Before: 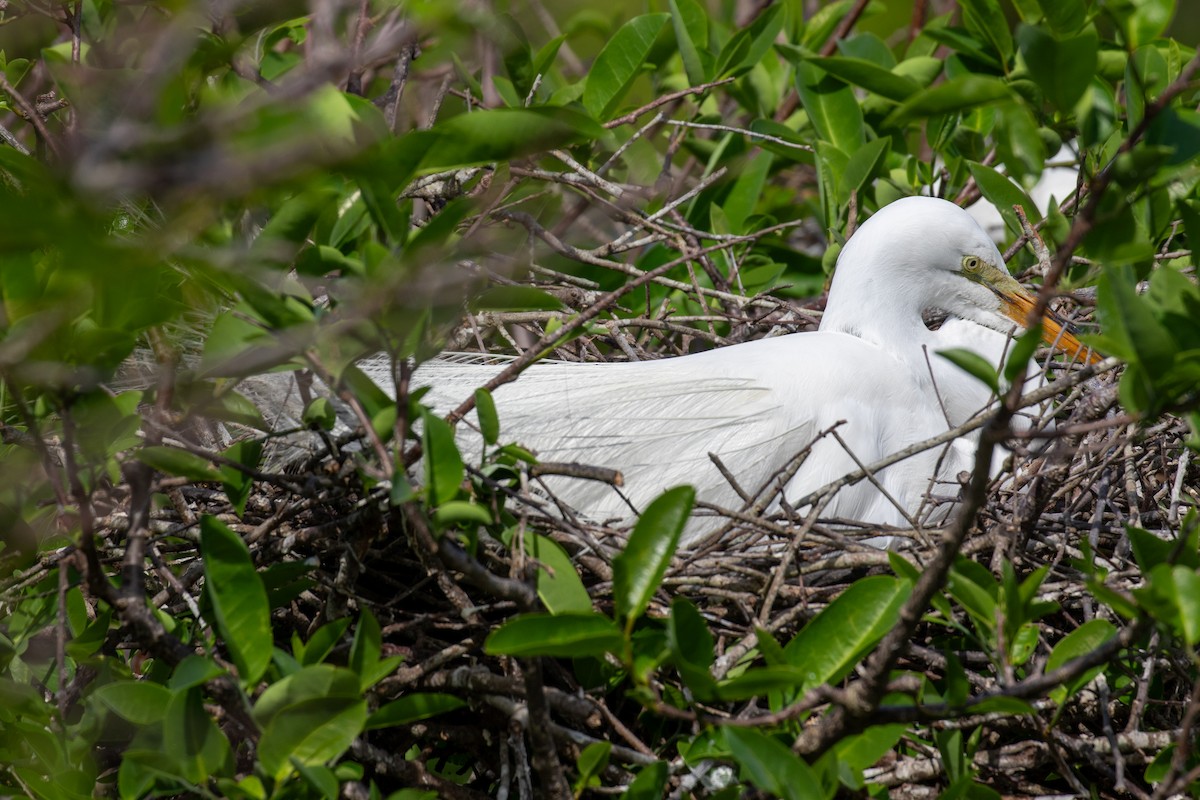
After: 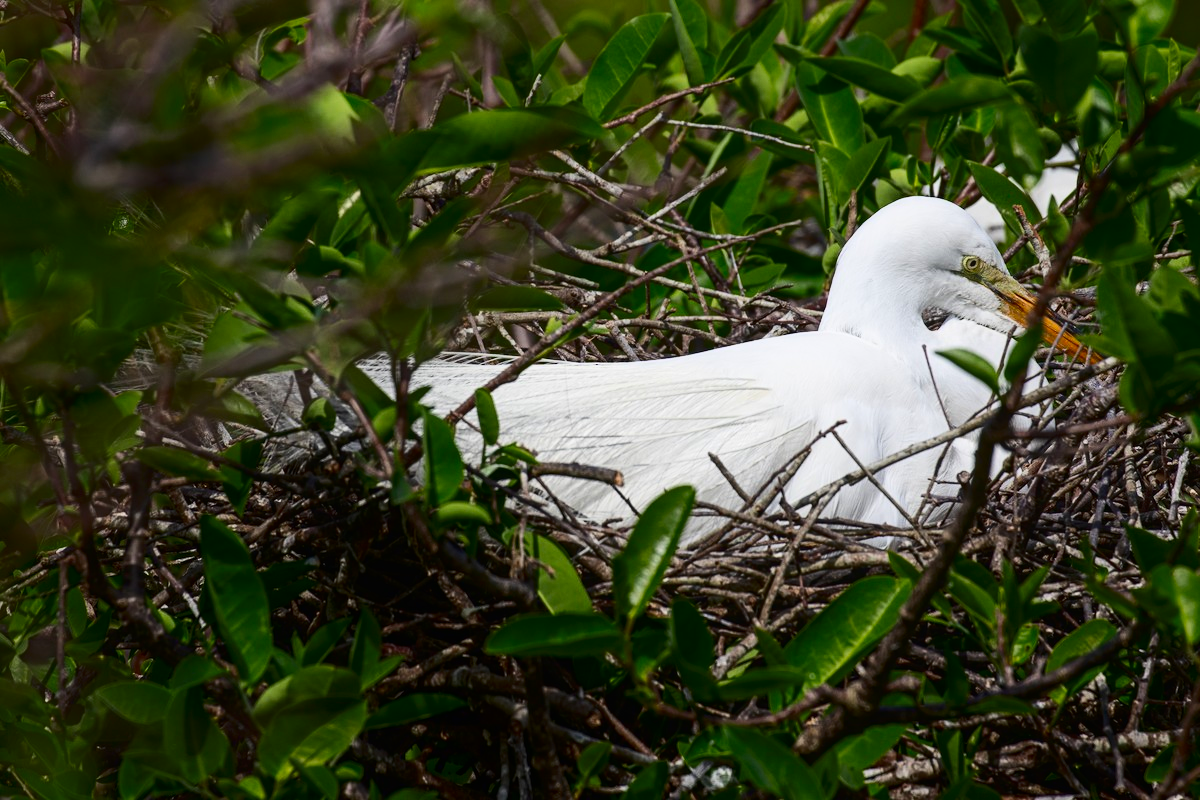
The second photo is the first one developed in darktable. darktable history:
contrast brightness saturation: contrast 0.302, brightness -0.068, saturation 0.172
contrast equalizer: octaves 7, y [[0.439, 0.44, 0.442, 0.457, 0.493, 0.498], [0.5 ×6], [0.5 ×6], [0 ×6], [0 ×6]]
